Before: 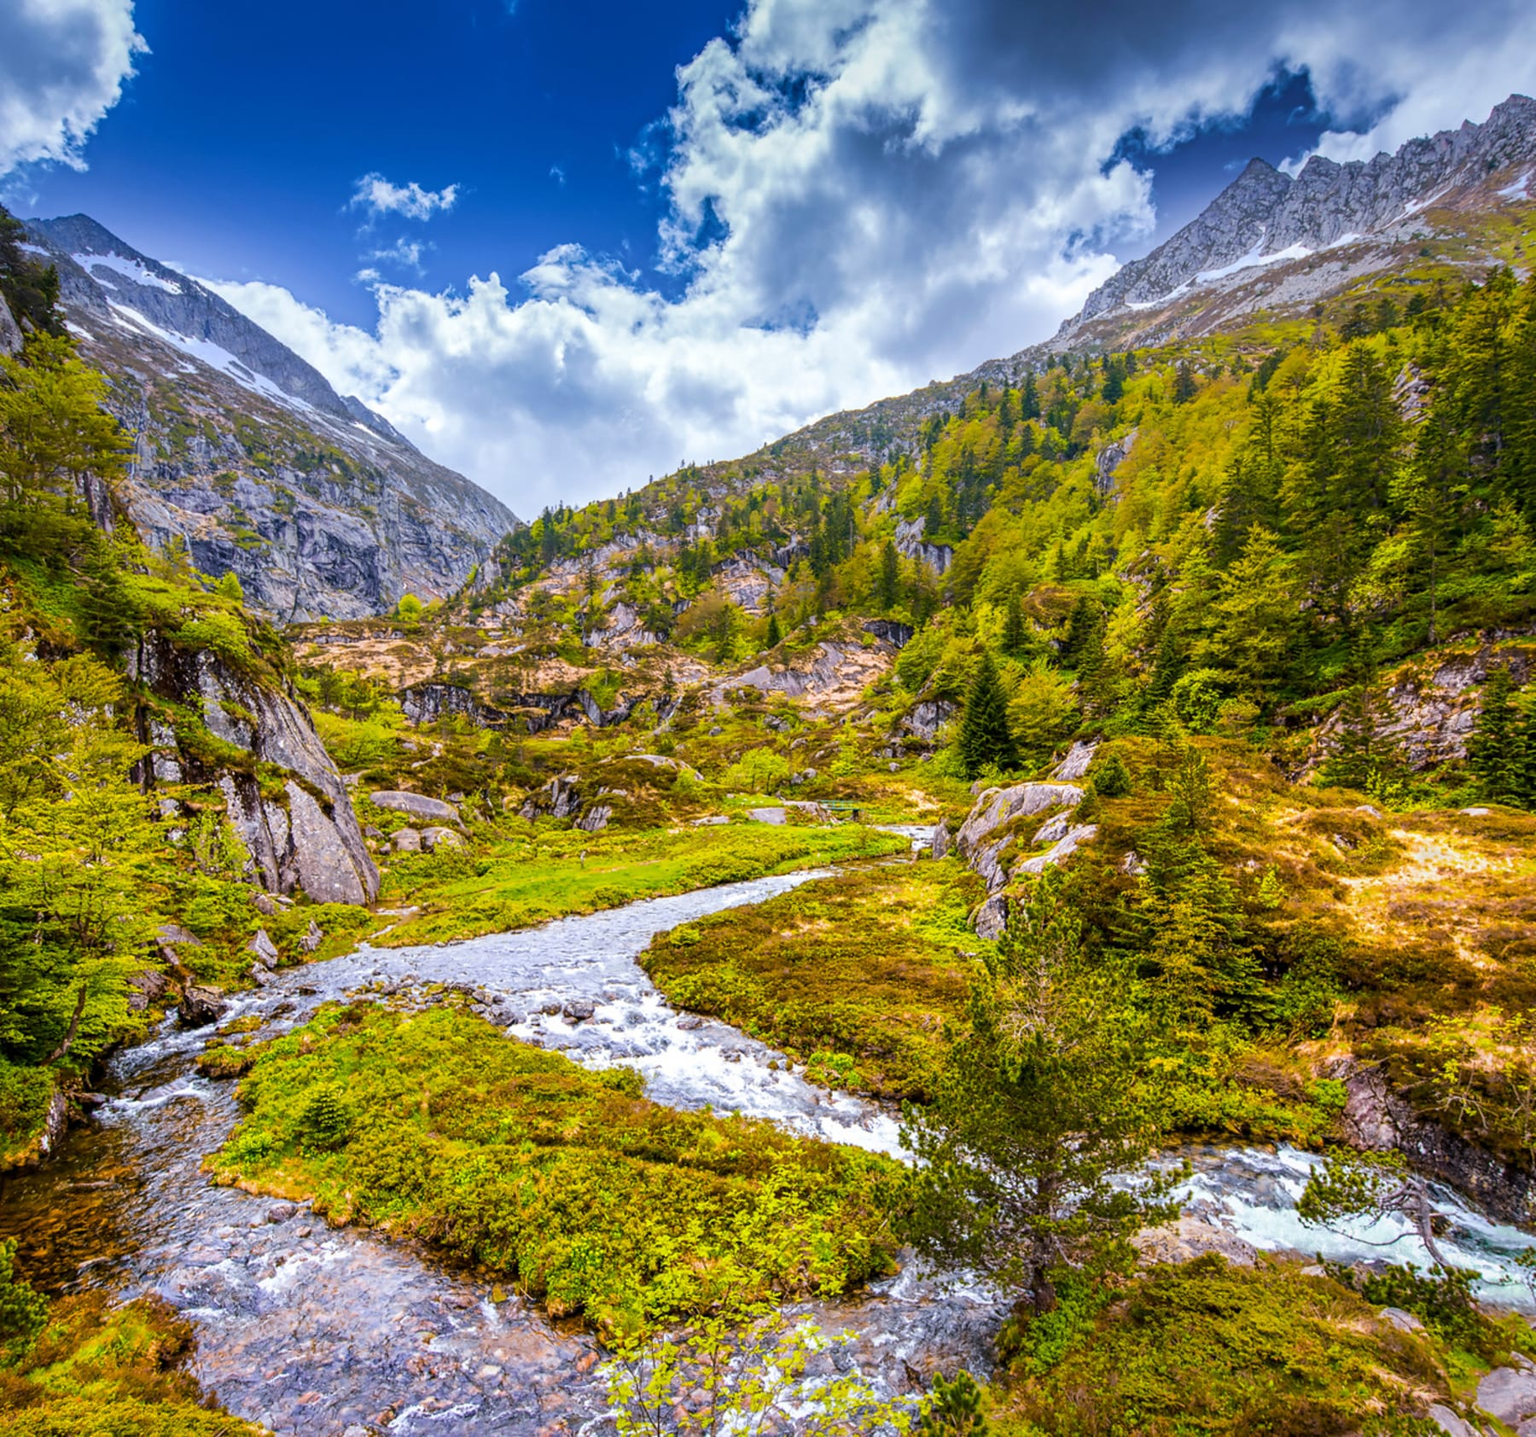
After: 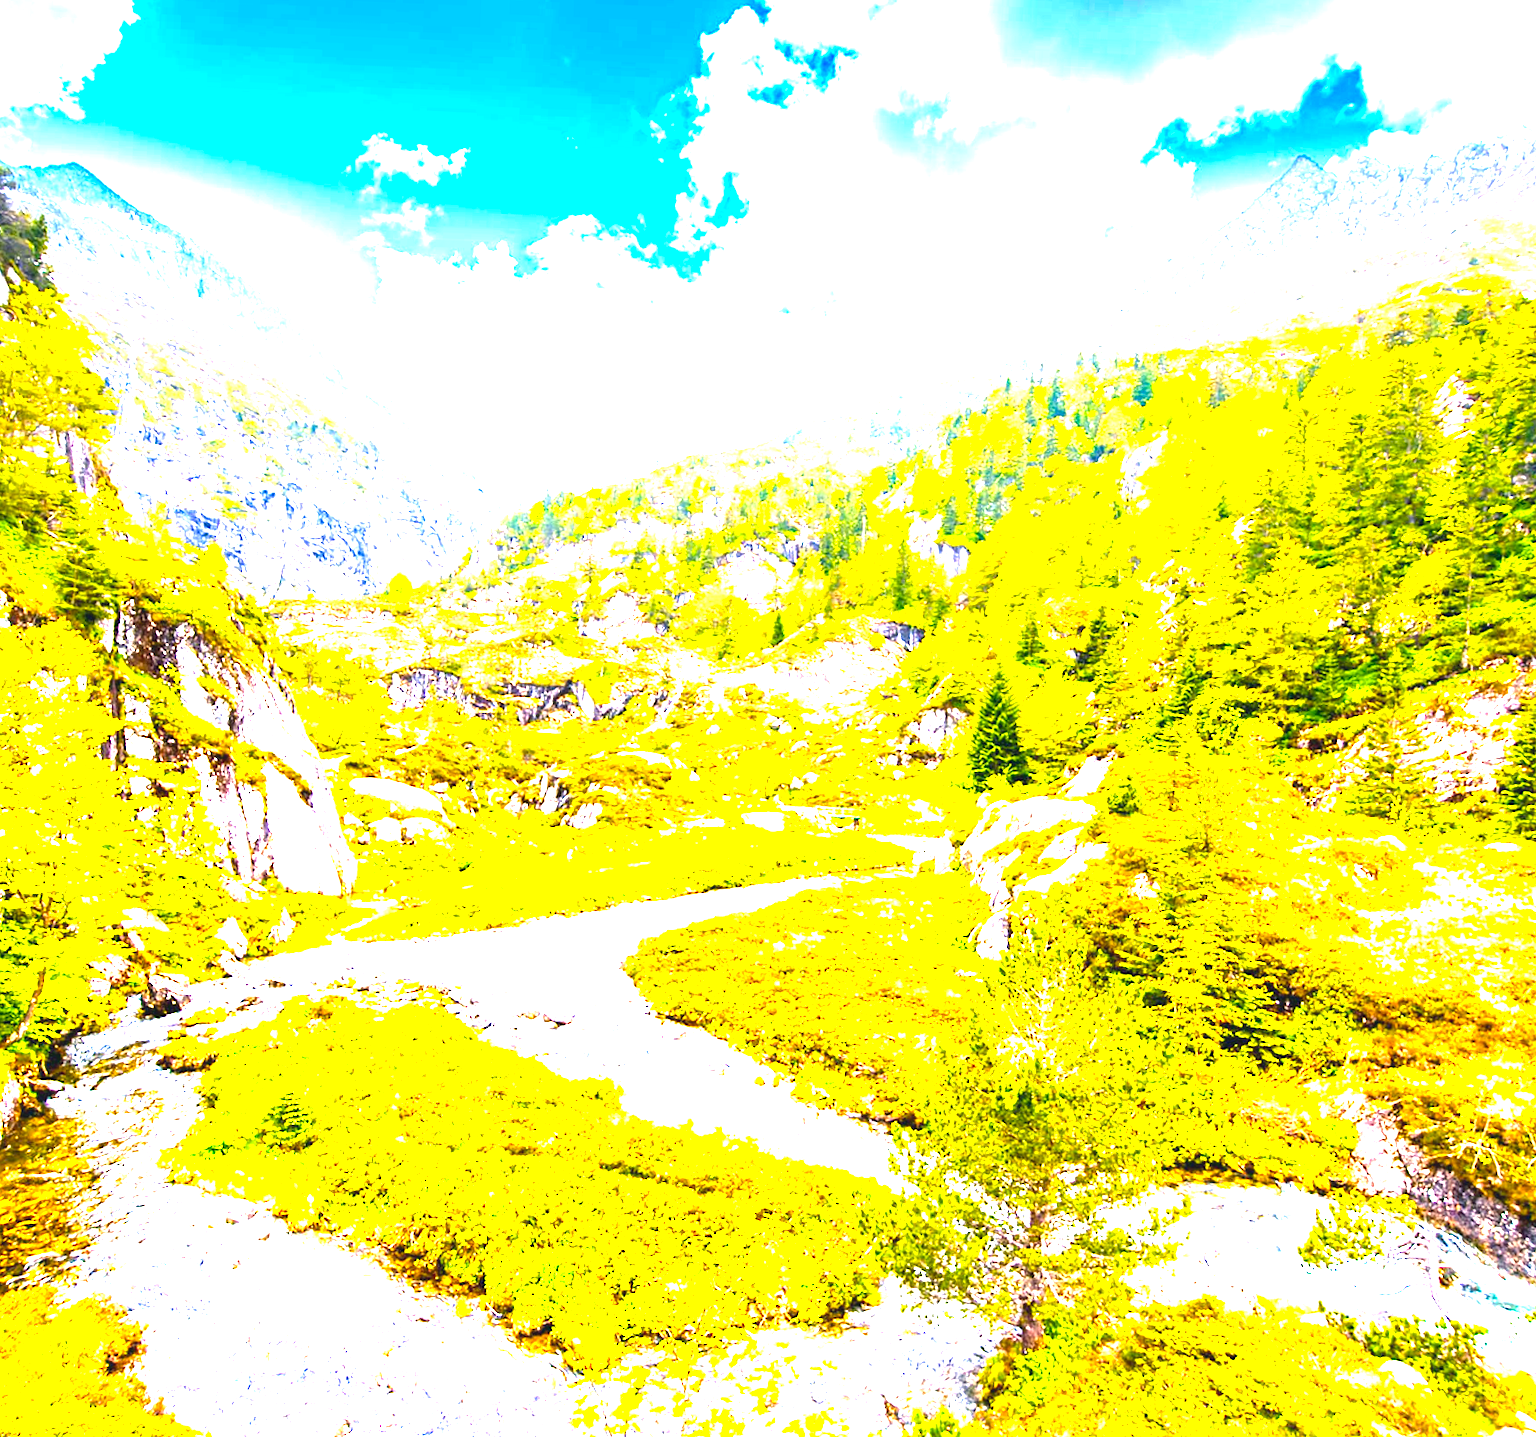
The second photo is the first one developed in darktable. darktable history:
exposure: black level correction 0, exposure 1.55 EV, compensate exposure bias true, compensate highlight preservation false
crop and rotate: angle -2.38°
levels: levels [0, 0.281, 0.562]
color balance rgb: shadows lift › chroma 2%, shadows lift › hue 219.6°, power › hue 313.2°, highlights gain › chroma 3%, highlights gain › hue 75.6°, global offset › luminance 0.5%, perceptual saturation grading › global saturation 15.33%, perceptual saturation grading › highlights -19.33%, perceptual saturation grading › shadows 20%, global vibrance 20%
